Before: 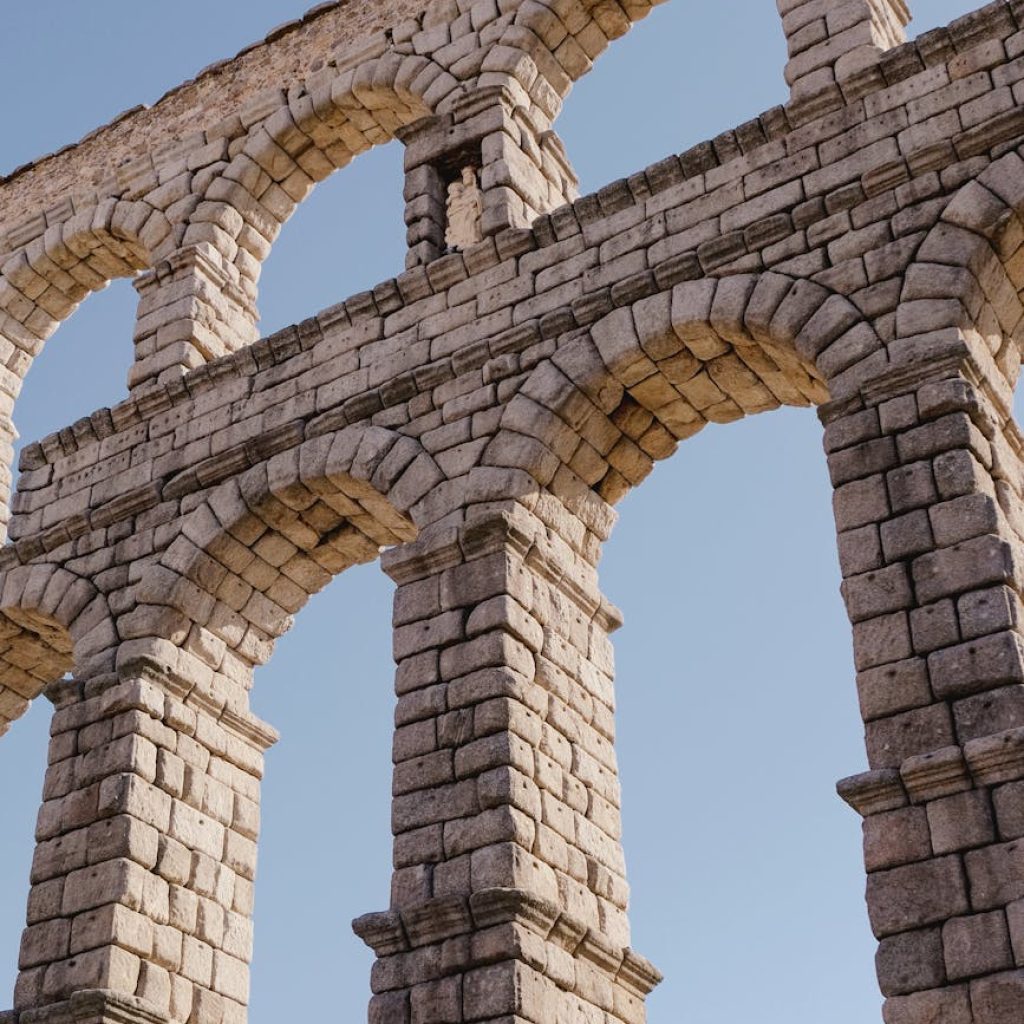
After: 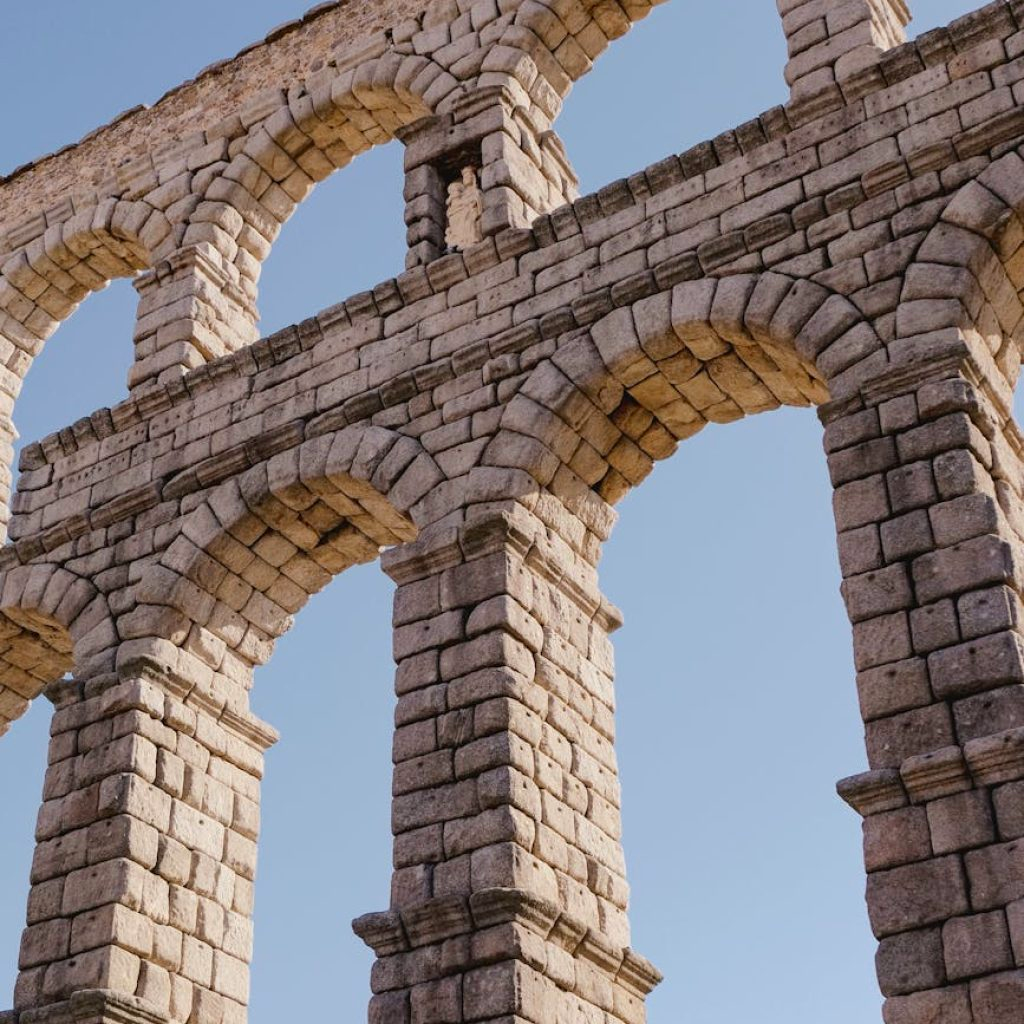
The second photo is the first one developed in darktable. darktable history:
contrast brightness saturation: saturation 0.127
